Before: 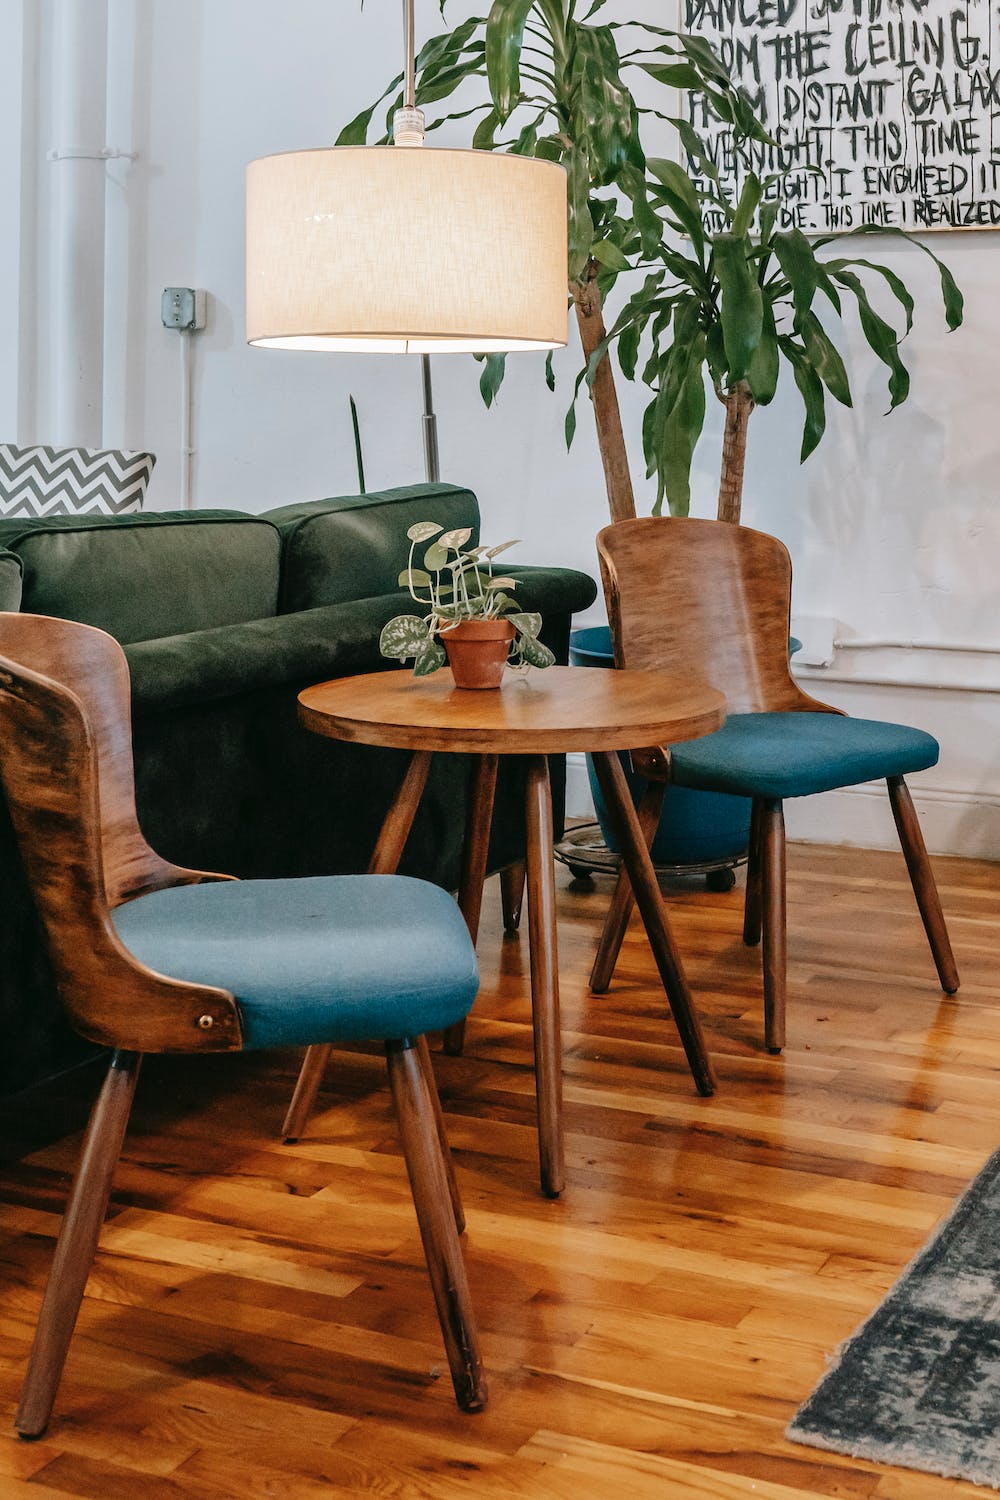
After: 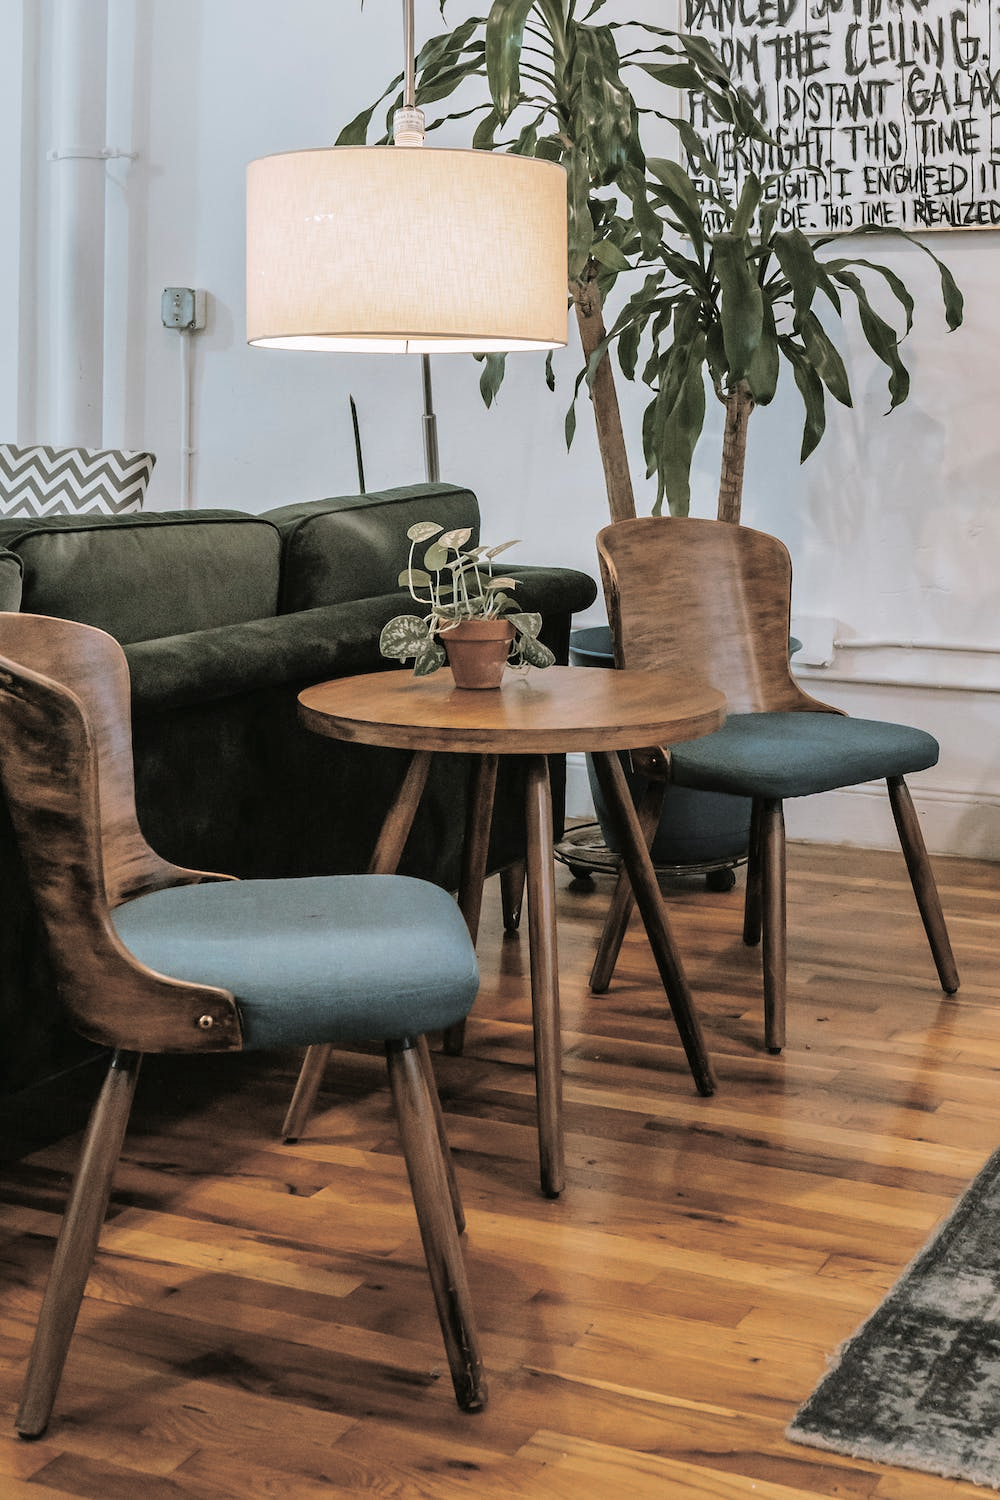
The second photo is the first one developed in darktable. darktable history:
contrast brightness saturation: saturation -0.05
sharpen: radius 5.325, amount 0.312, threshold 26.433
split-toning: shadows › hue 46.8°, shadows › saturation 0.17, highlights › hue 316.8°, highlights › saturation 0.27, balance -51.82
